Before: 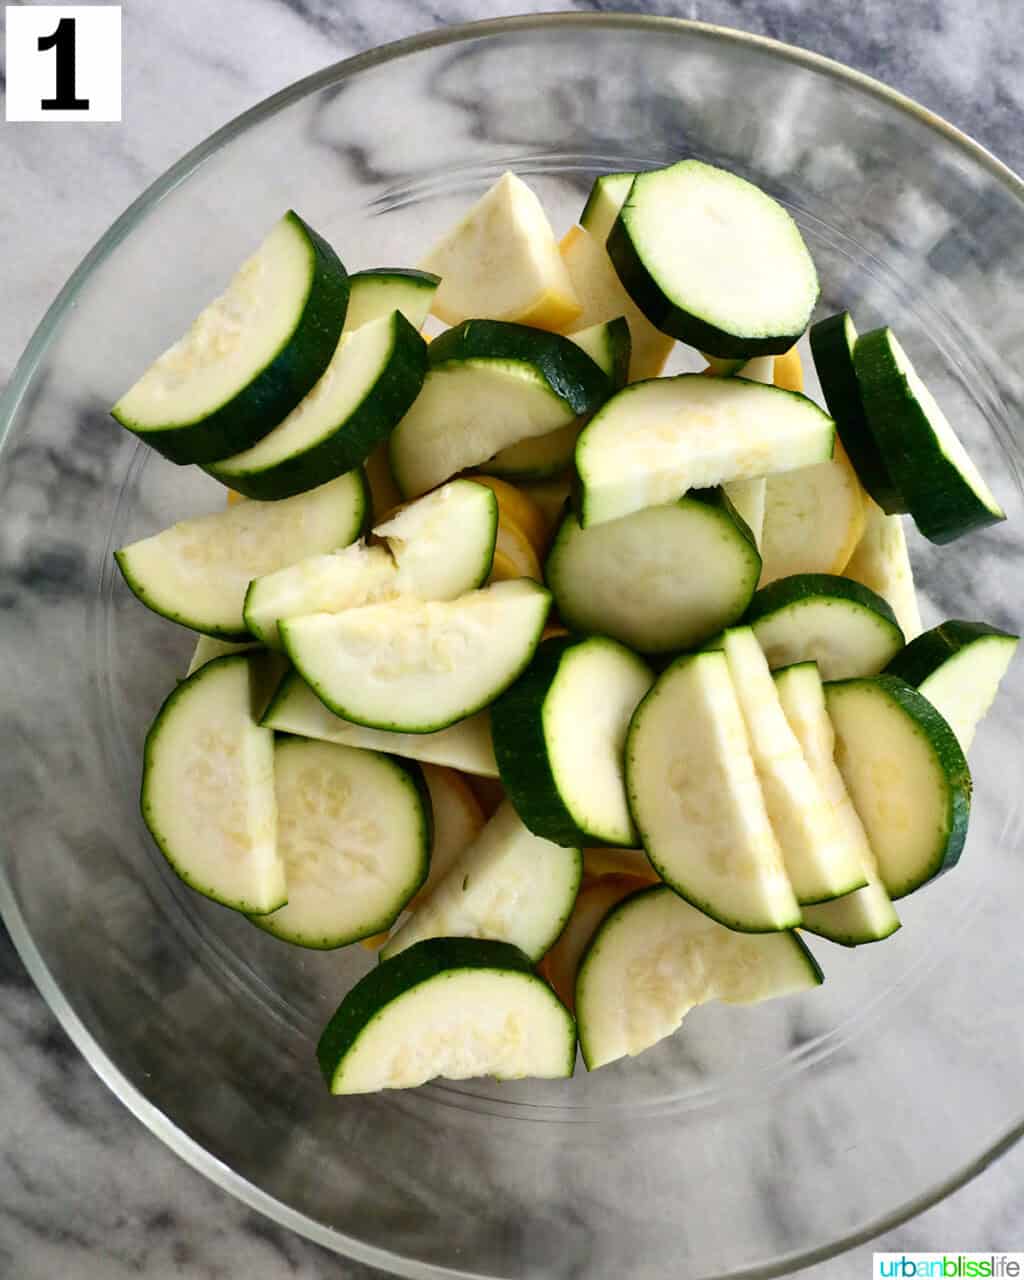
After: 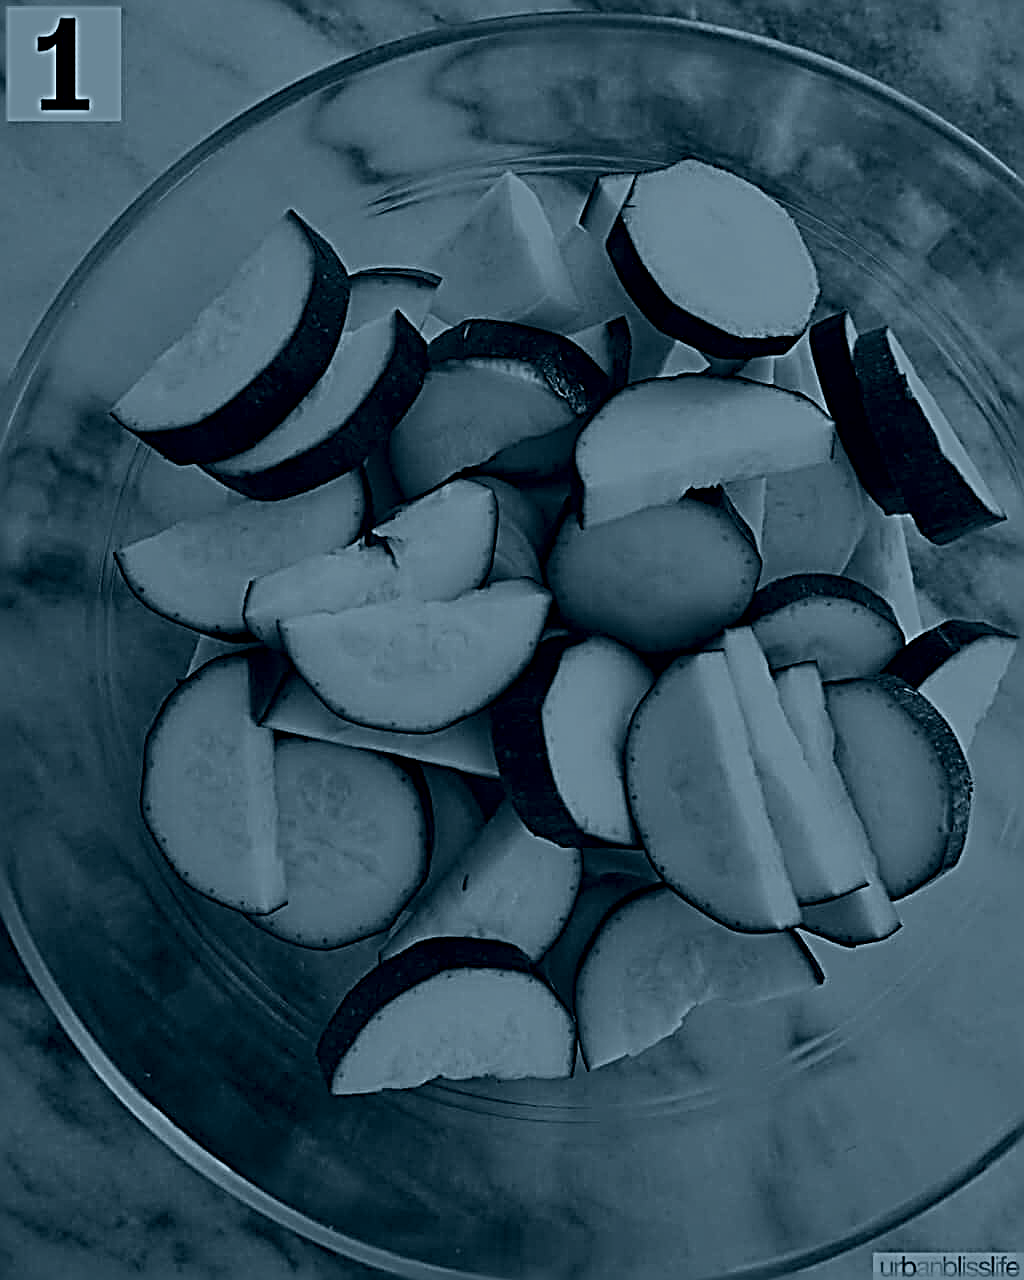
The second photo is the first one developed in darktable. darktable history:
sharpen: radius 3.158, amount 1.731
color calibration: illuminant as shot in camera, x 0.358, y 0.373, temperature 4628.91 K
colorize: hue 194.4°, saturation 29%, source mix 61.75%, lightness 3.98%, version 1
